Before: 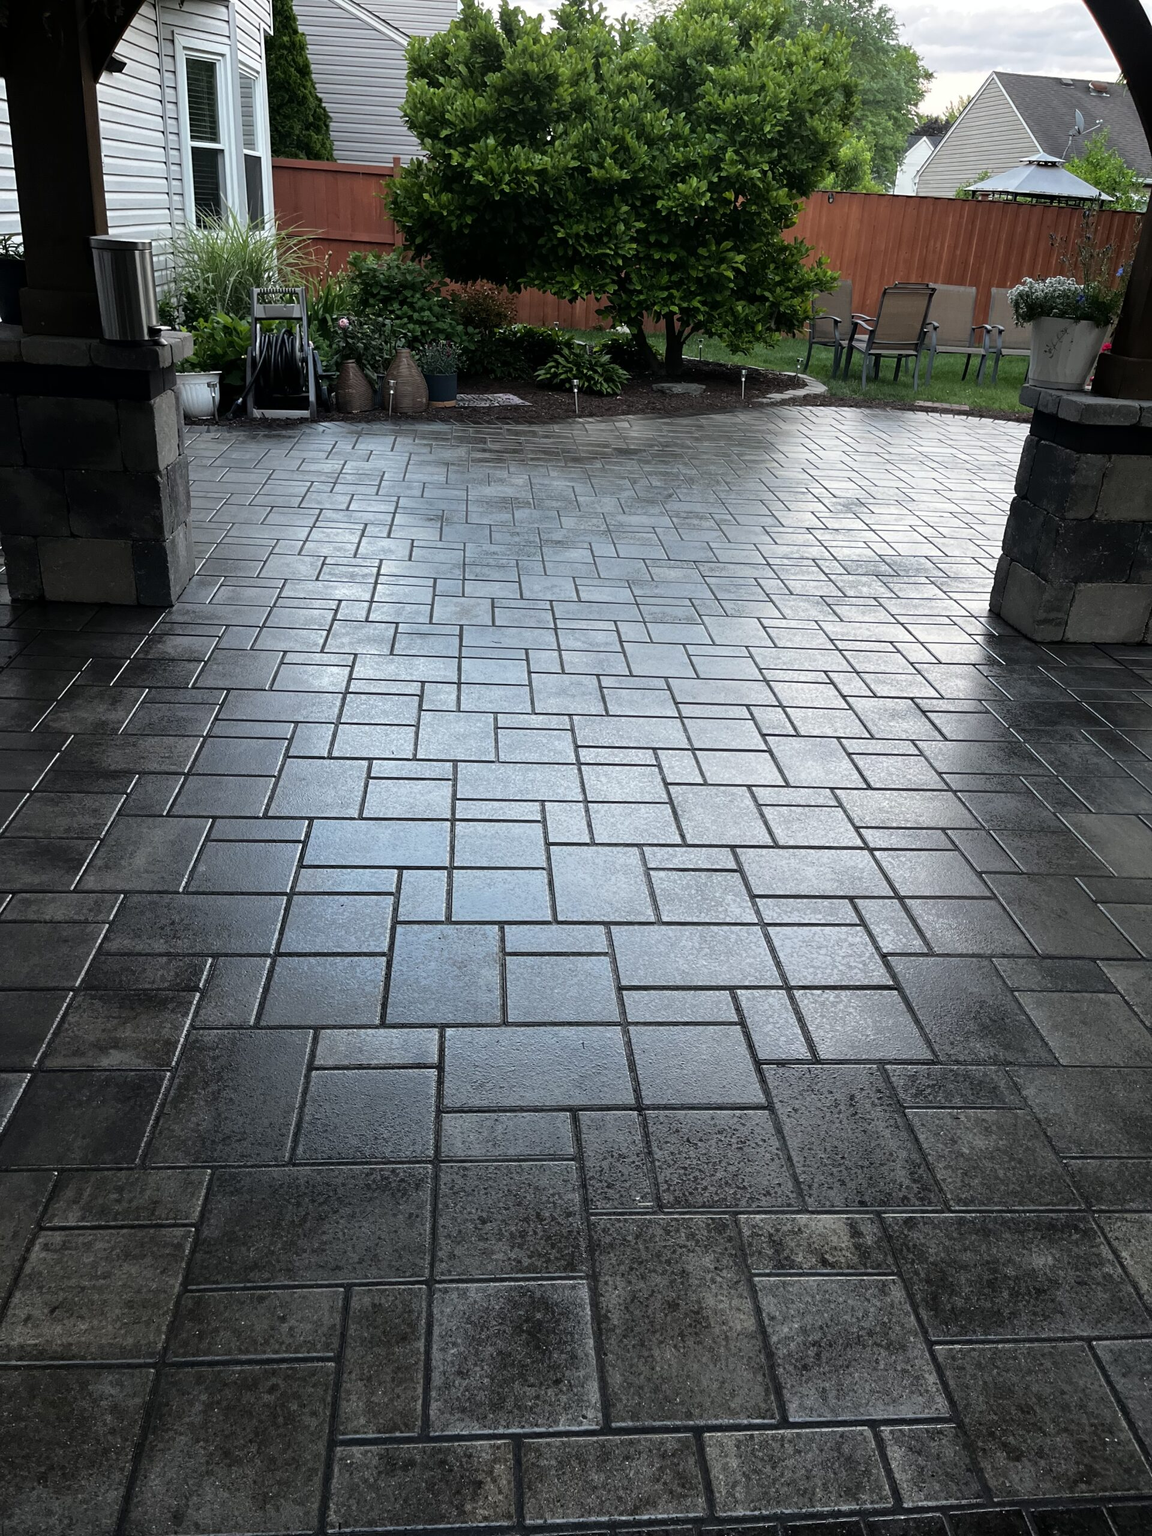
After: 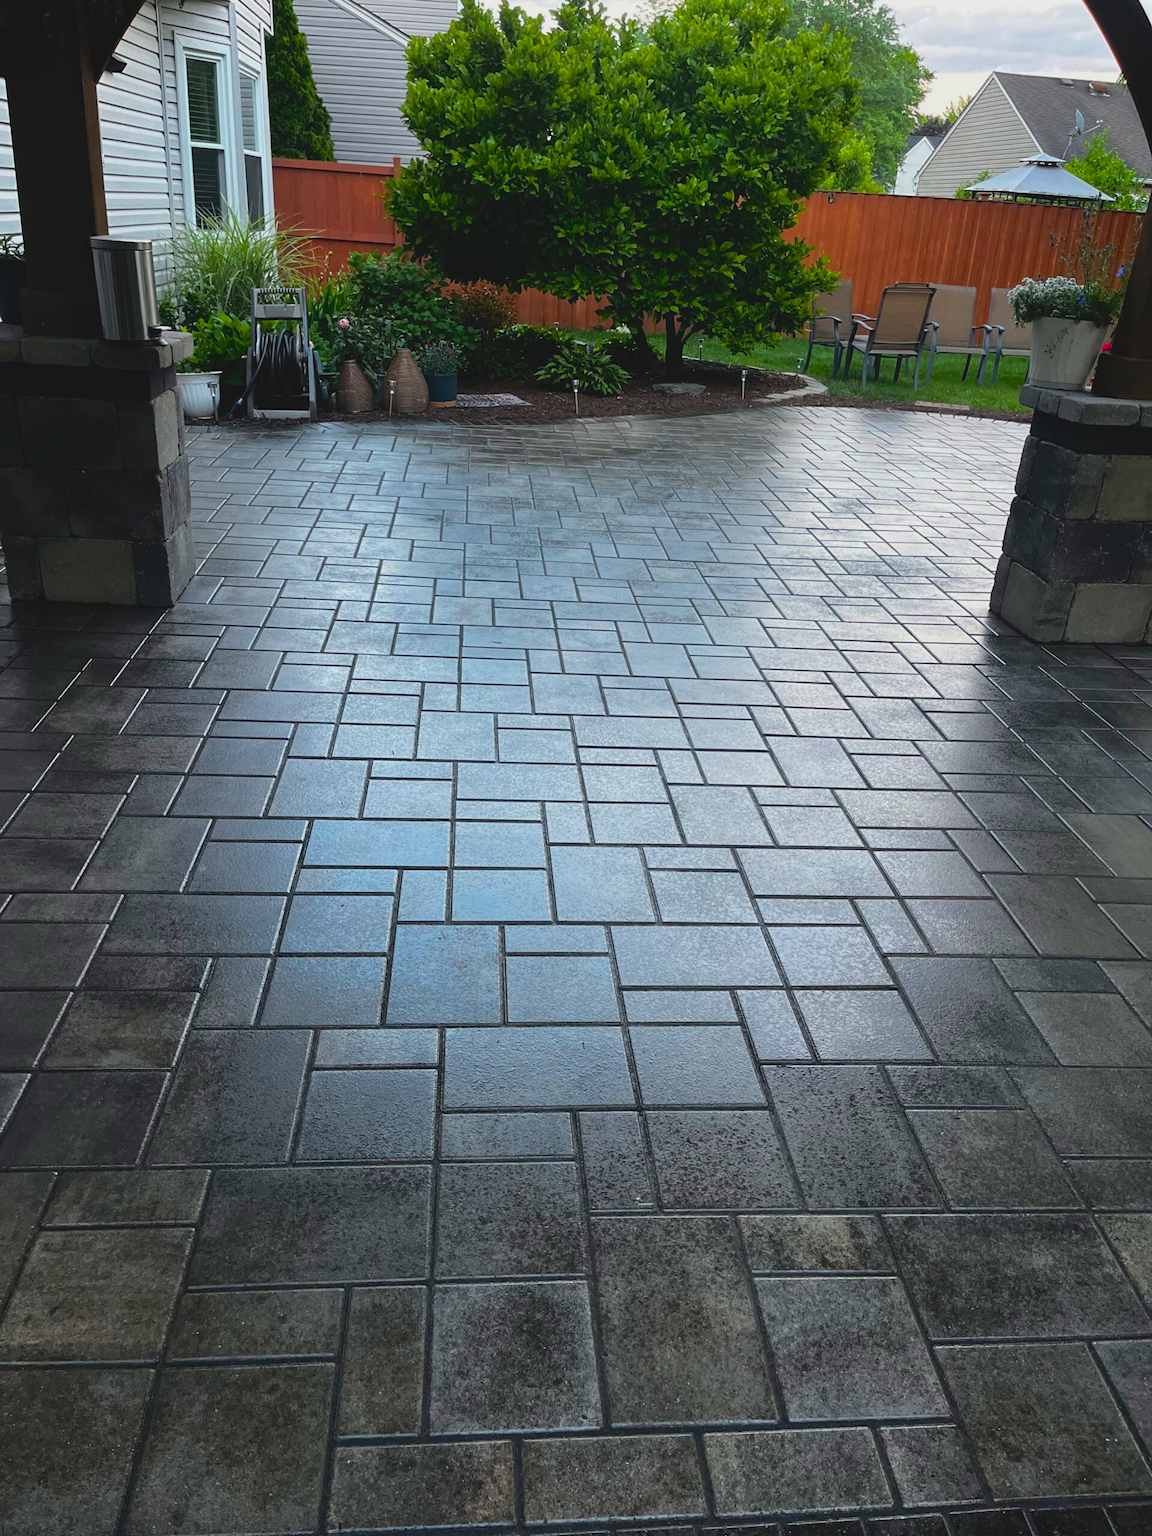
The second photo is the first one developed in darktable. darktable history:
contrast brightness saturation: saturation -0.1
color balance rgb: perceptual saturation grading › global saturation 30%, global vibrance 20%
lowpass: radius 0.1, contrast 0.85, saturation 1.1, unbound 0
